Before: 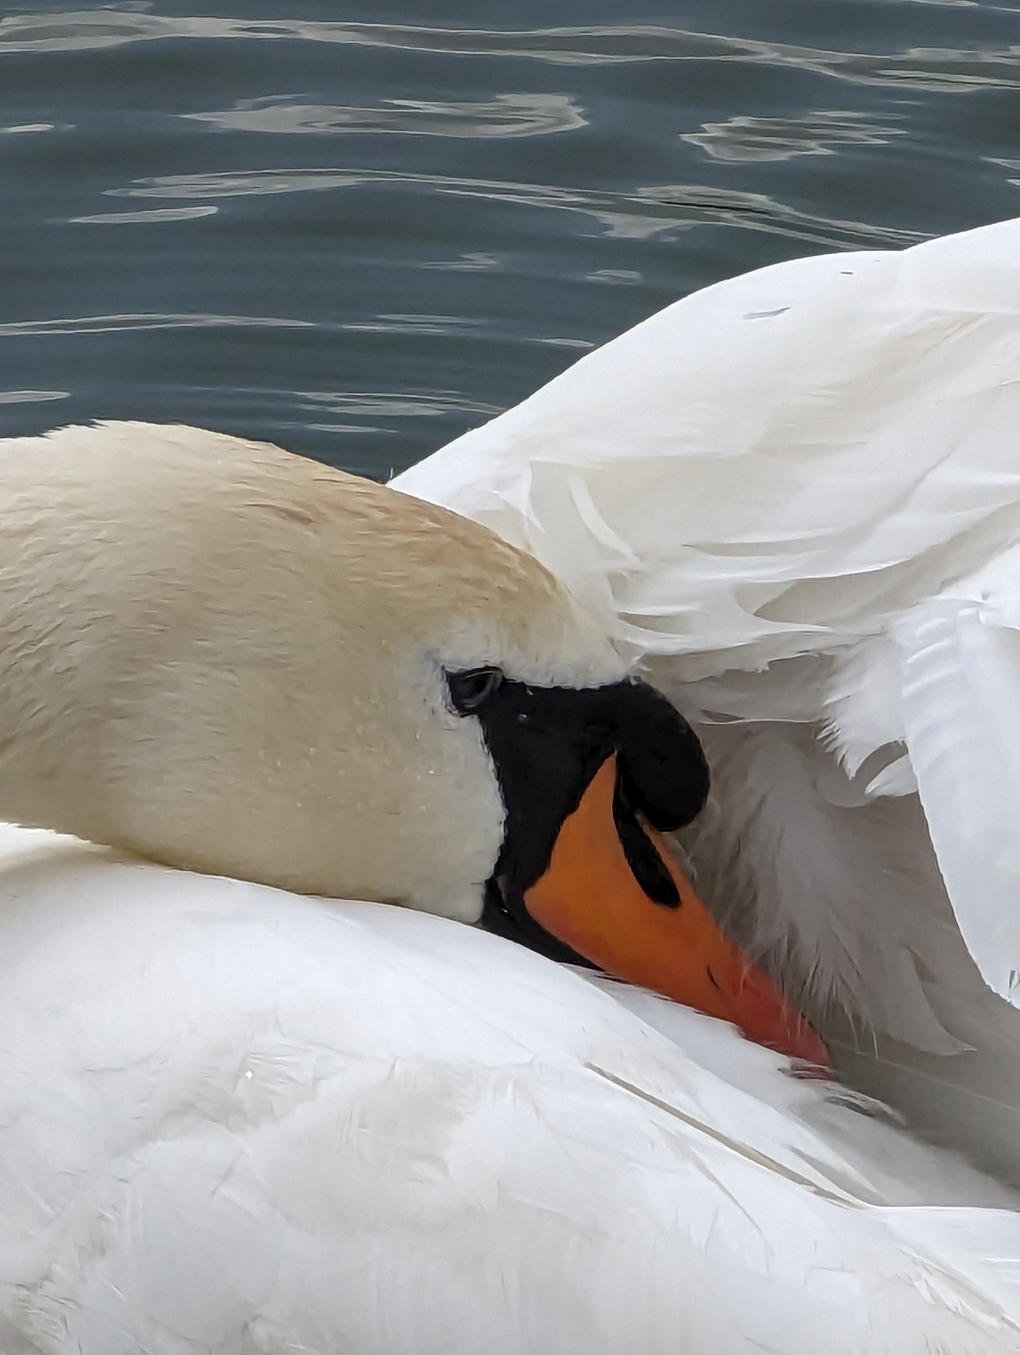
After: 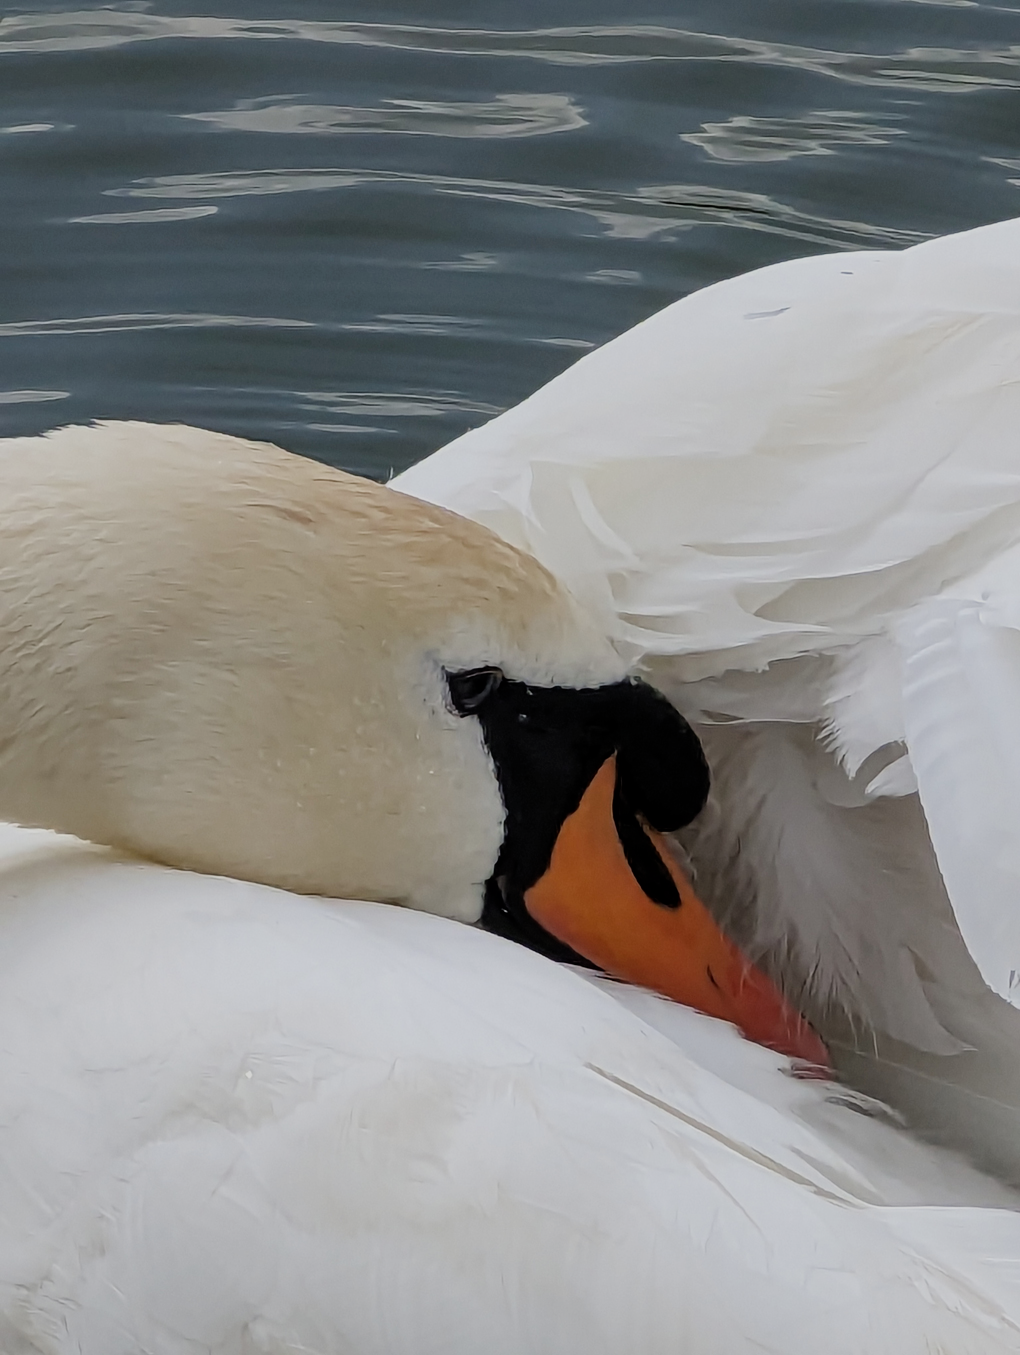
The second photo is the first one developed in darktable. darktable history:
filmic rgb: black relative exposure -6.73 EV, white relative exposure 4.56 EV, hardness 3.27, contrast in shadows safe
